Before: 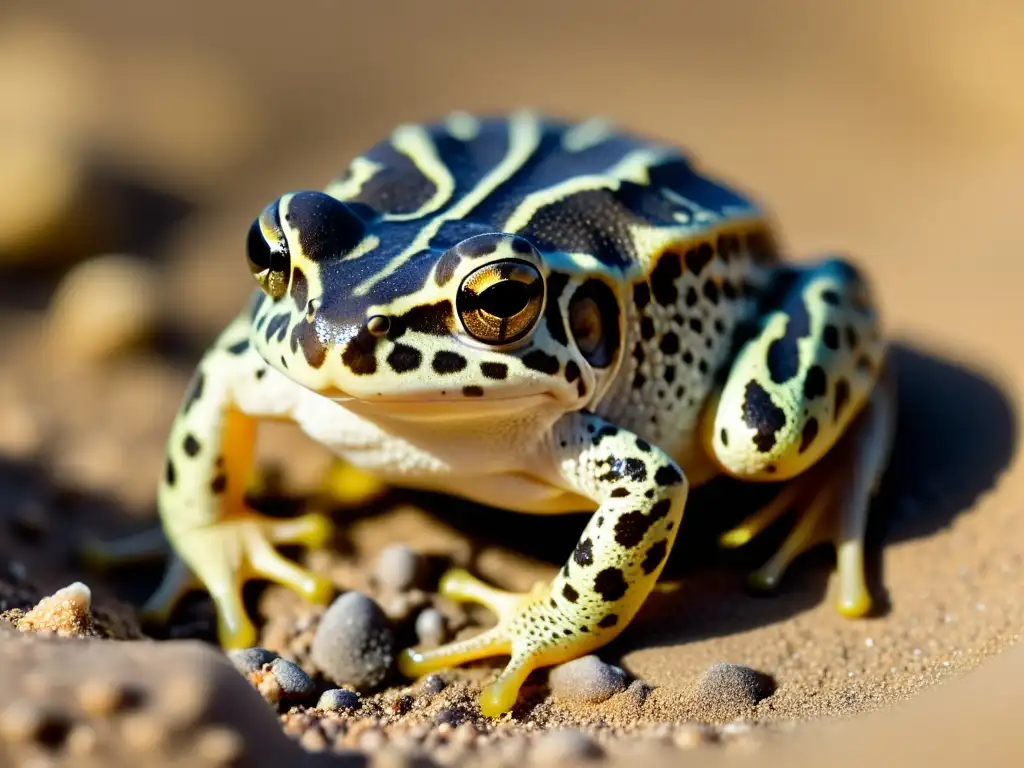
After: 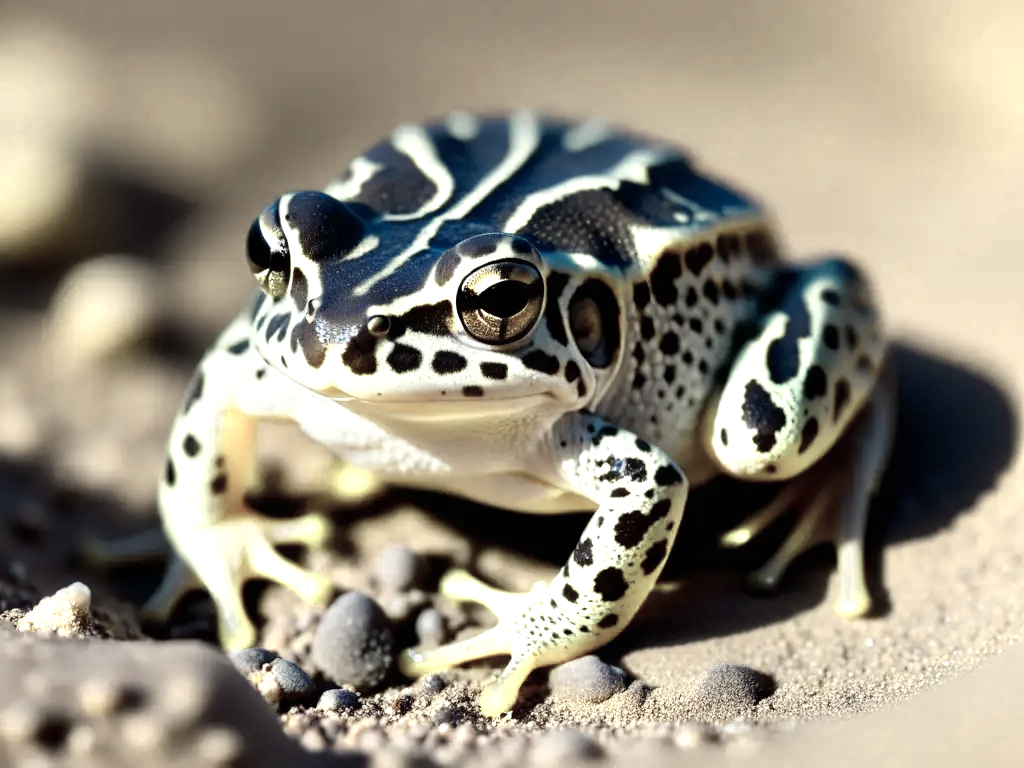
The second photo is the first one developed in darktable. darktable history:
color zones: curves: ch0 [(0.25, 0.667) (0.758, 0.368)]; ch1 [(0.215, 0.245) (0.761, 0.373)]; ch2 [(0.247, 0.554) (0.761, 0.436)]
